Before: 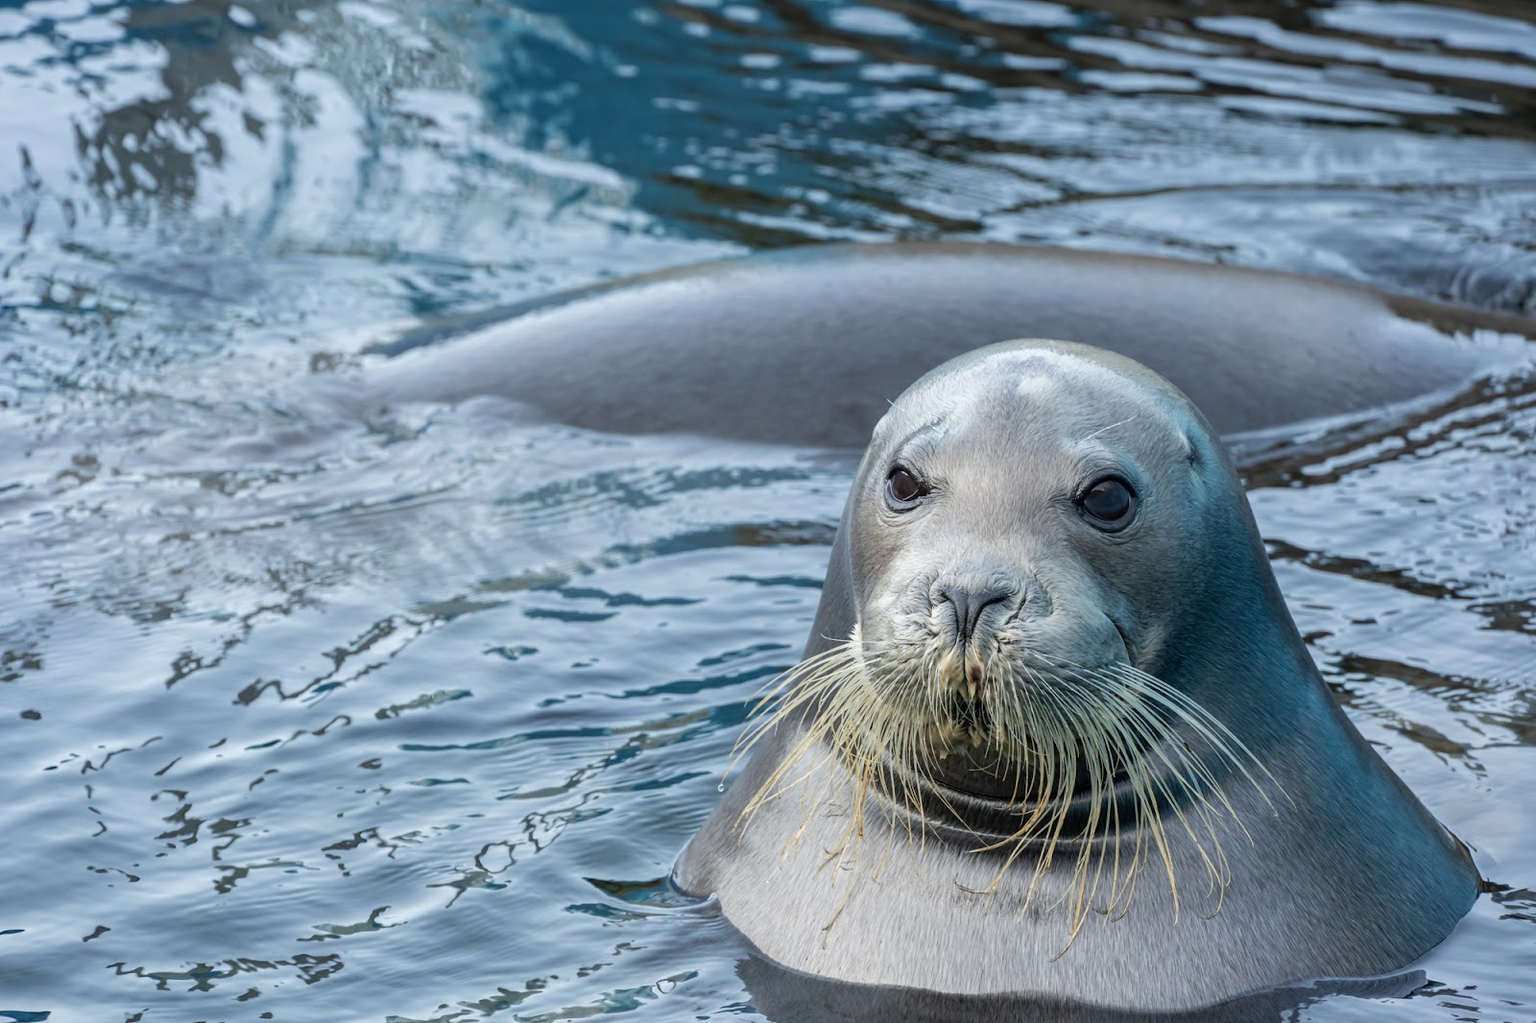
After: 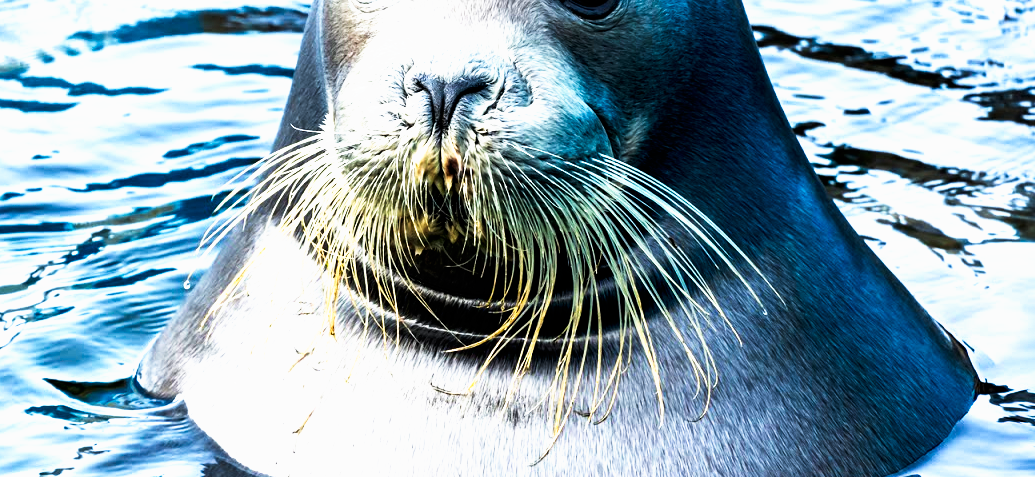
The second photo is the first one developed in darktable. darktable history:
tone curve: curves: ch0 [(0, 0) (0.003, 0) (0.011, 0) (0.025, 0) (0.044, 0.001) (0.069, 0.003) (0.1, 0.003) (0.136, 0.006) (0.177, 0.014) (0.224, 0.056) (0.277, 0.128) (0.335, 0.218) (0.399, 0.346) (0.468, 0.512) (0.543, 0.713) (0.623, 0.898) (0.709, 0.987) (0.801, 0.99) (0.898, 0.99) (1, 1)], preserve colors none
crop and rotate: left 35.277%, top 50.306%, bottom 4.896%
